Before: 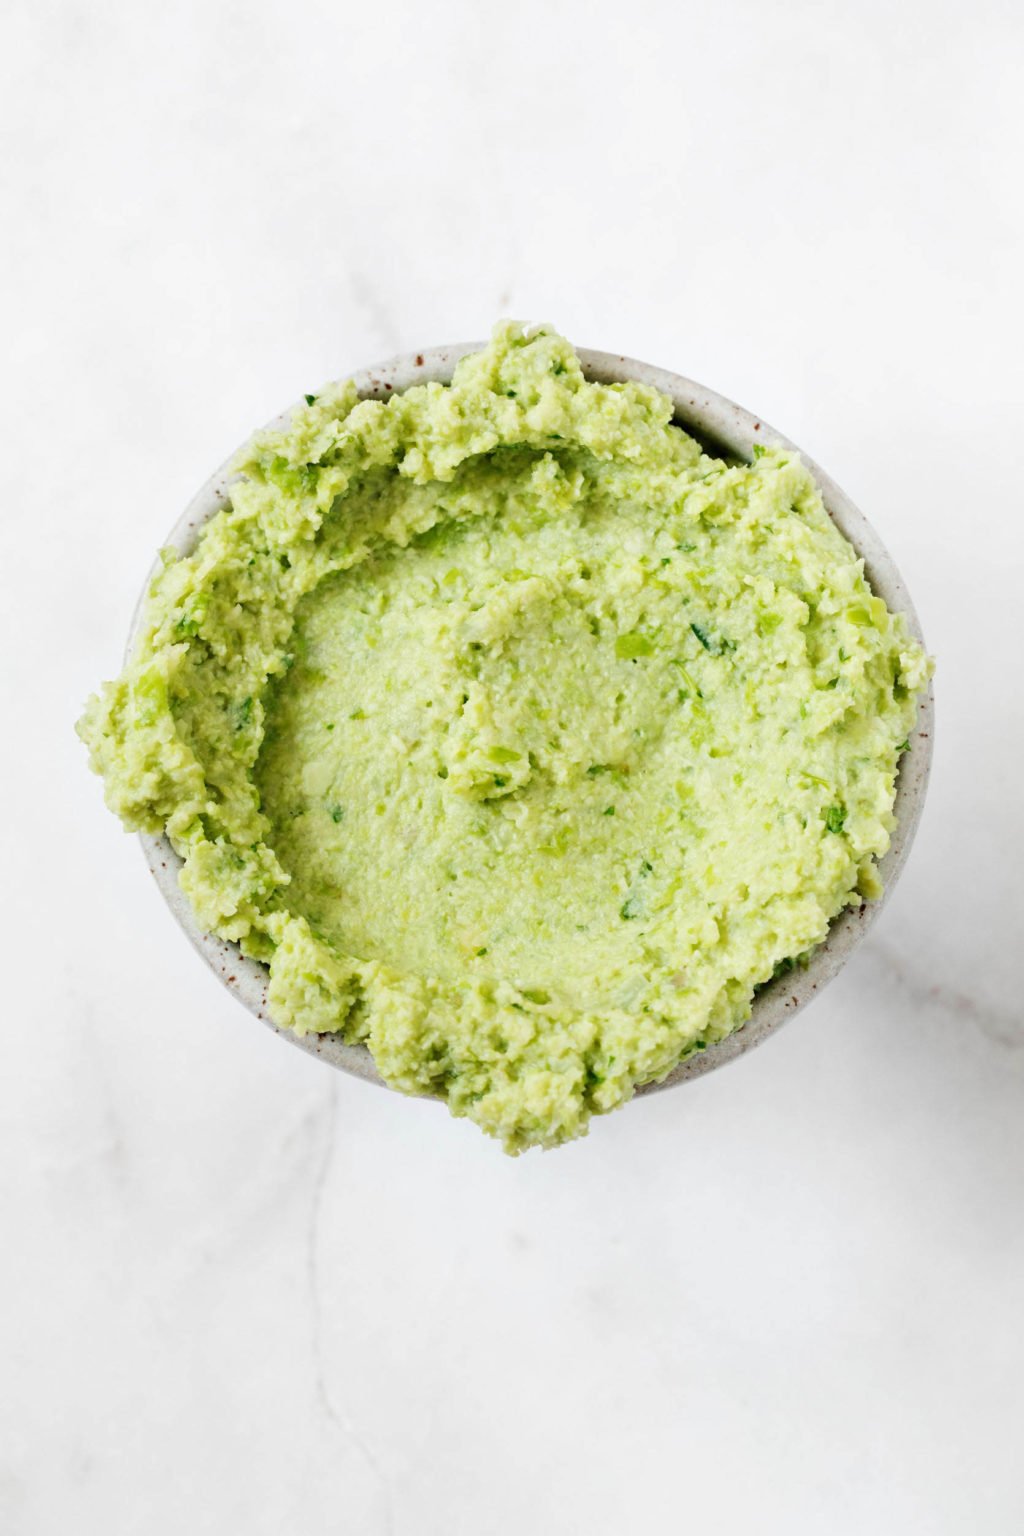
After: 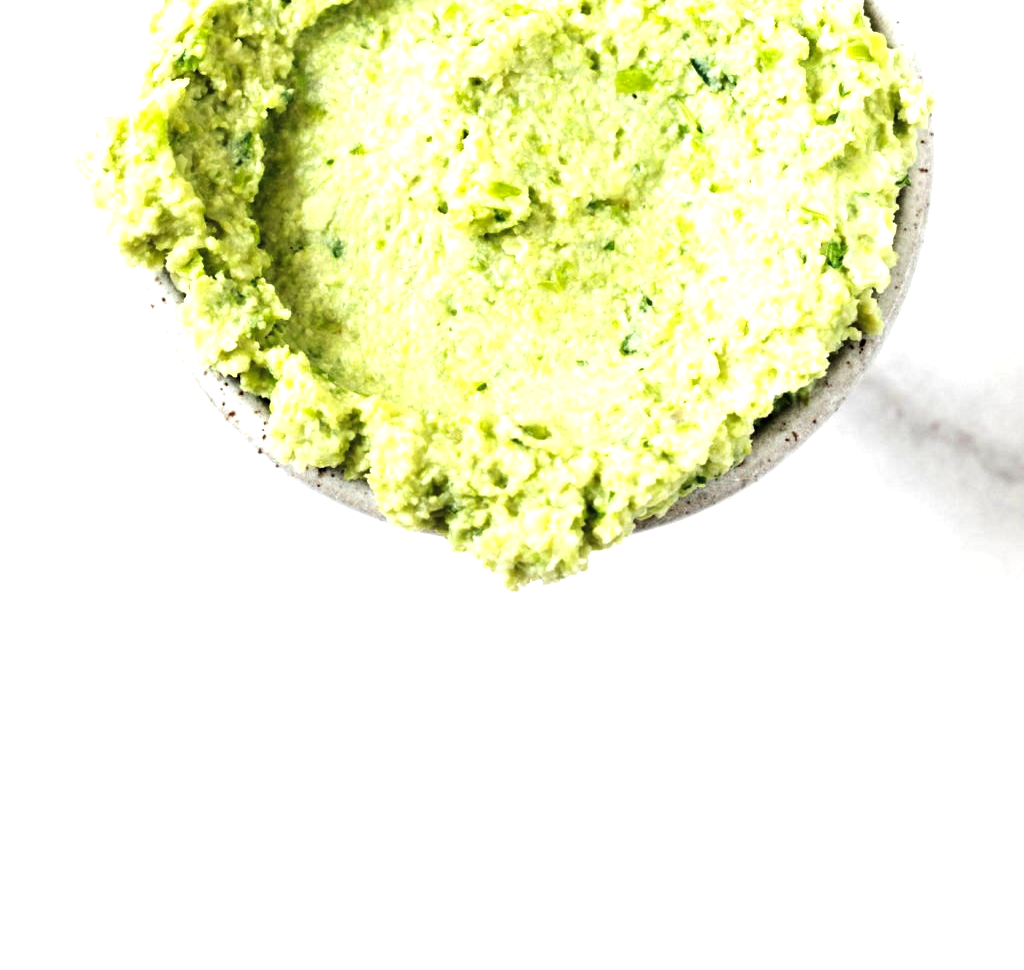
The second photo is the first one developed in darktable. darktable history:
levels: levels [0.044, 0.475, 0.791]
crop and rotate: top 36.815%
